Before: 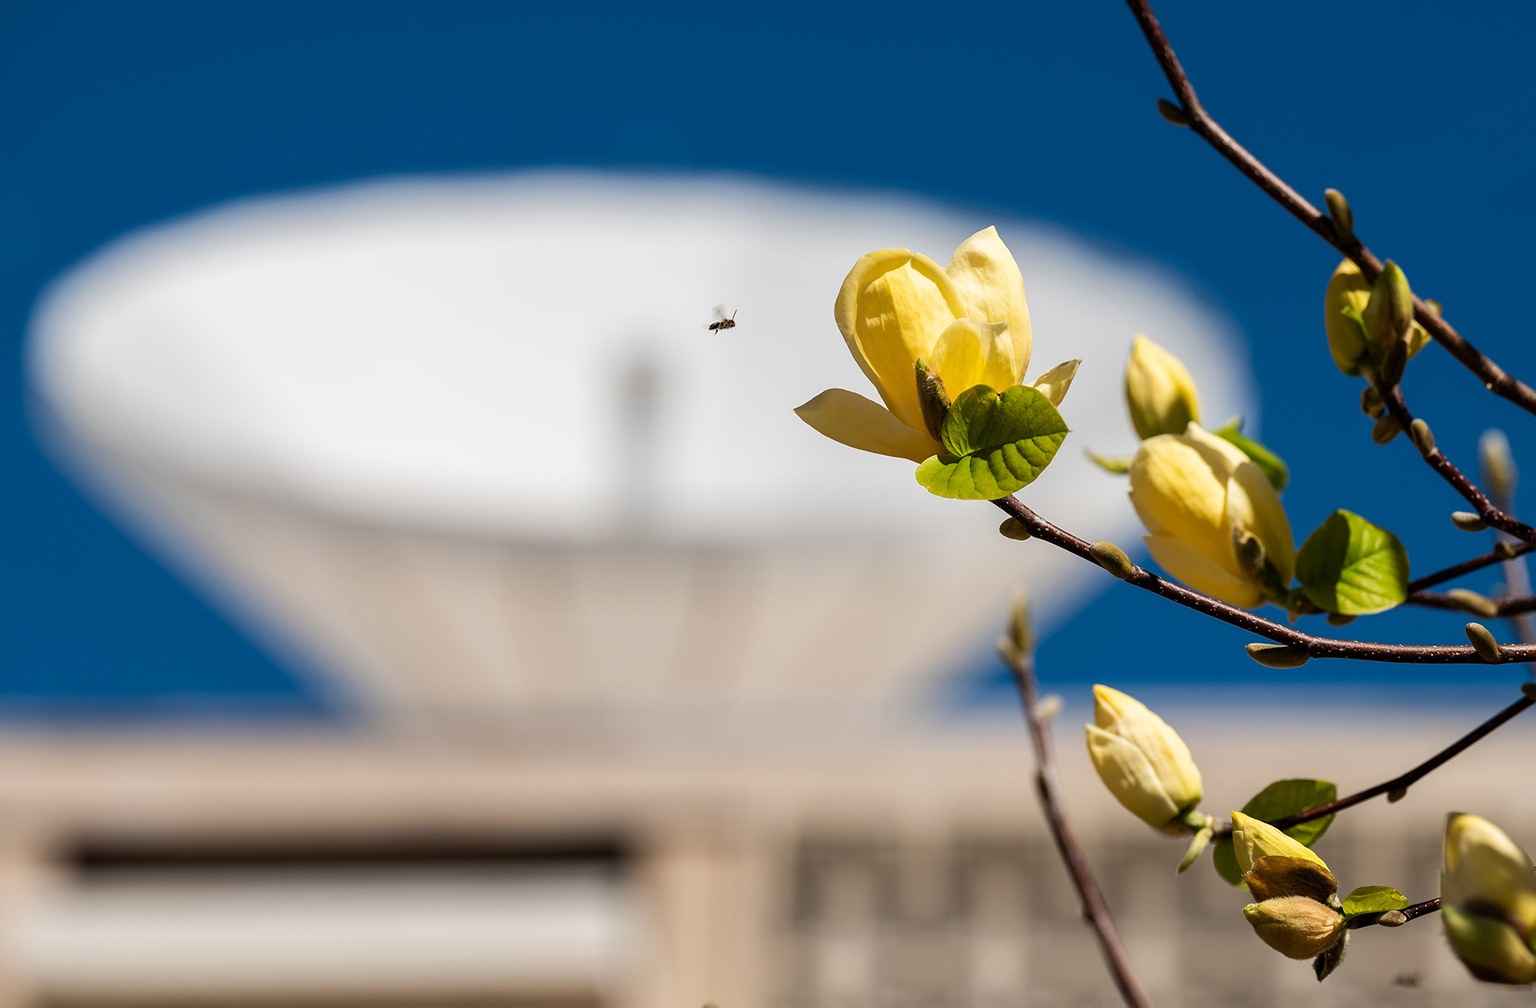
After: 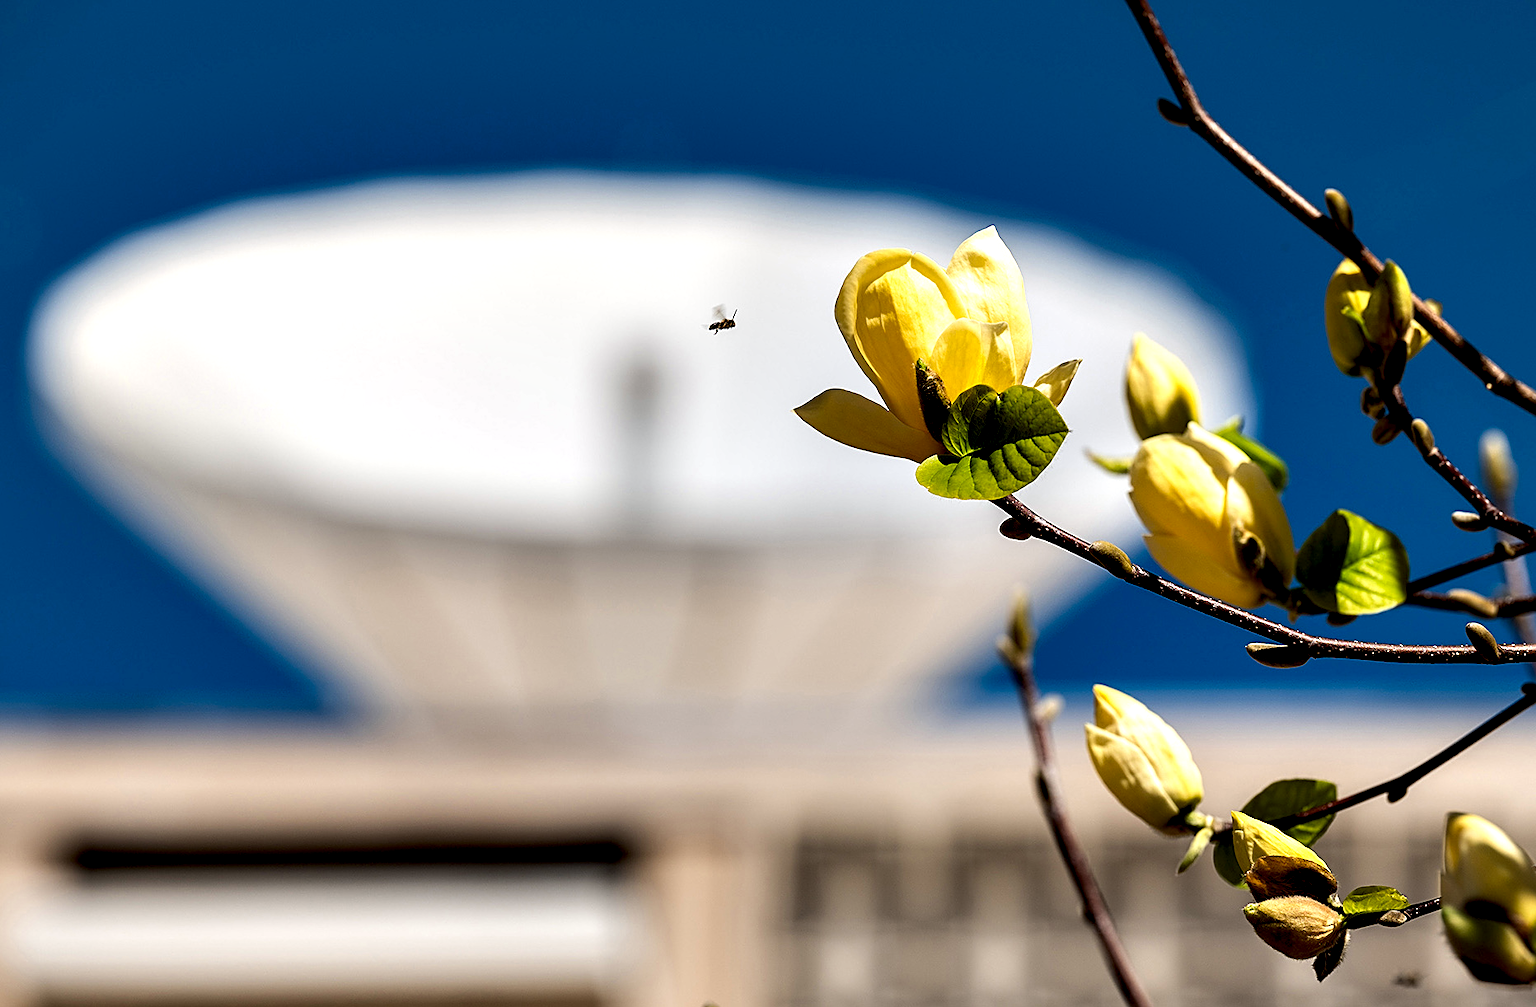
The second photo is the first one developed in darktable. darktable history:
contrast equalizer: octaves 7, y [[0.6 ×6], [0.55 ×6], [0 ×6], [0 ×6], [0 ×6]]
sharpen: on, module defaults
